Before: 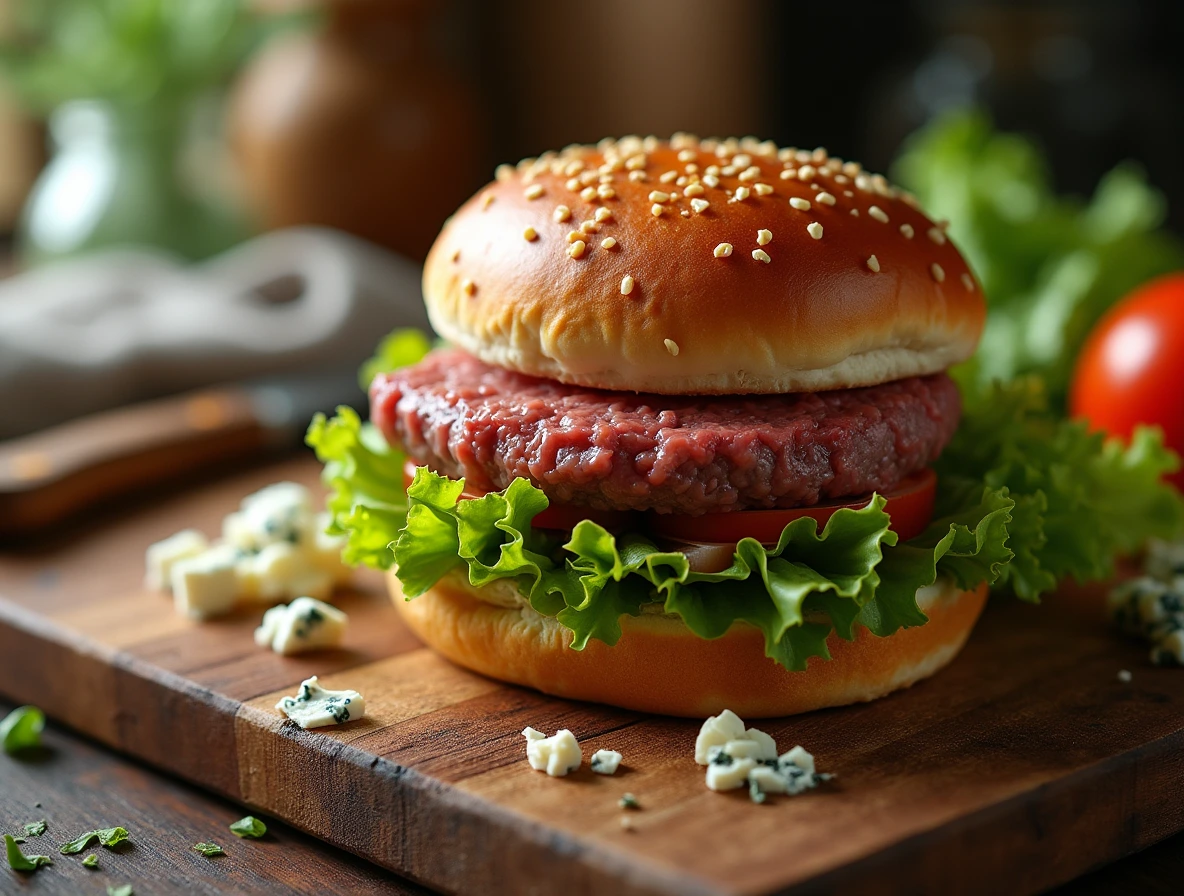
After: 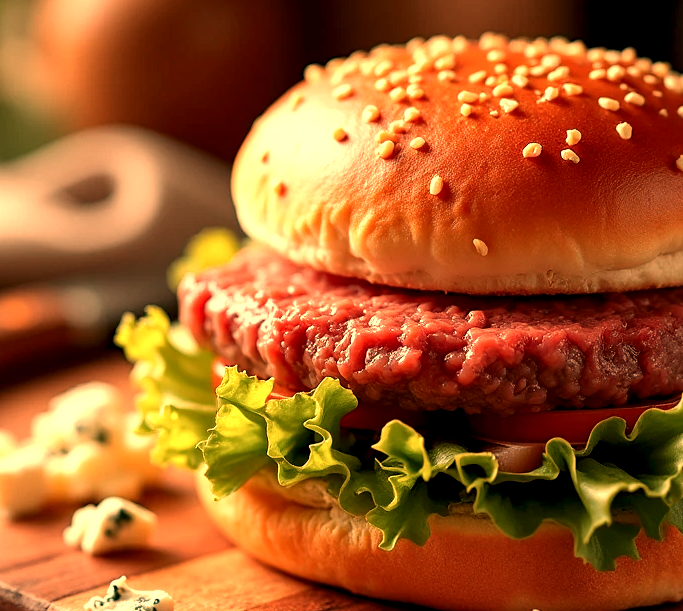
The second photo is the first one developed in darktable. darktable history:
crop: left 16.202%, top 11.208%, right 26.045%, bottom 20.557%
white balance: red 1.467, blue 0.684
local contrast: highlights 123%, shadows 126%, detail 140%, midtone range 0.254
